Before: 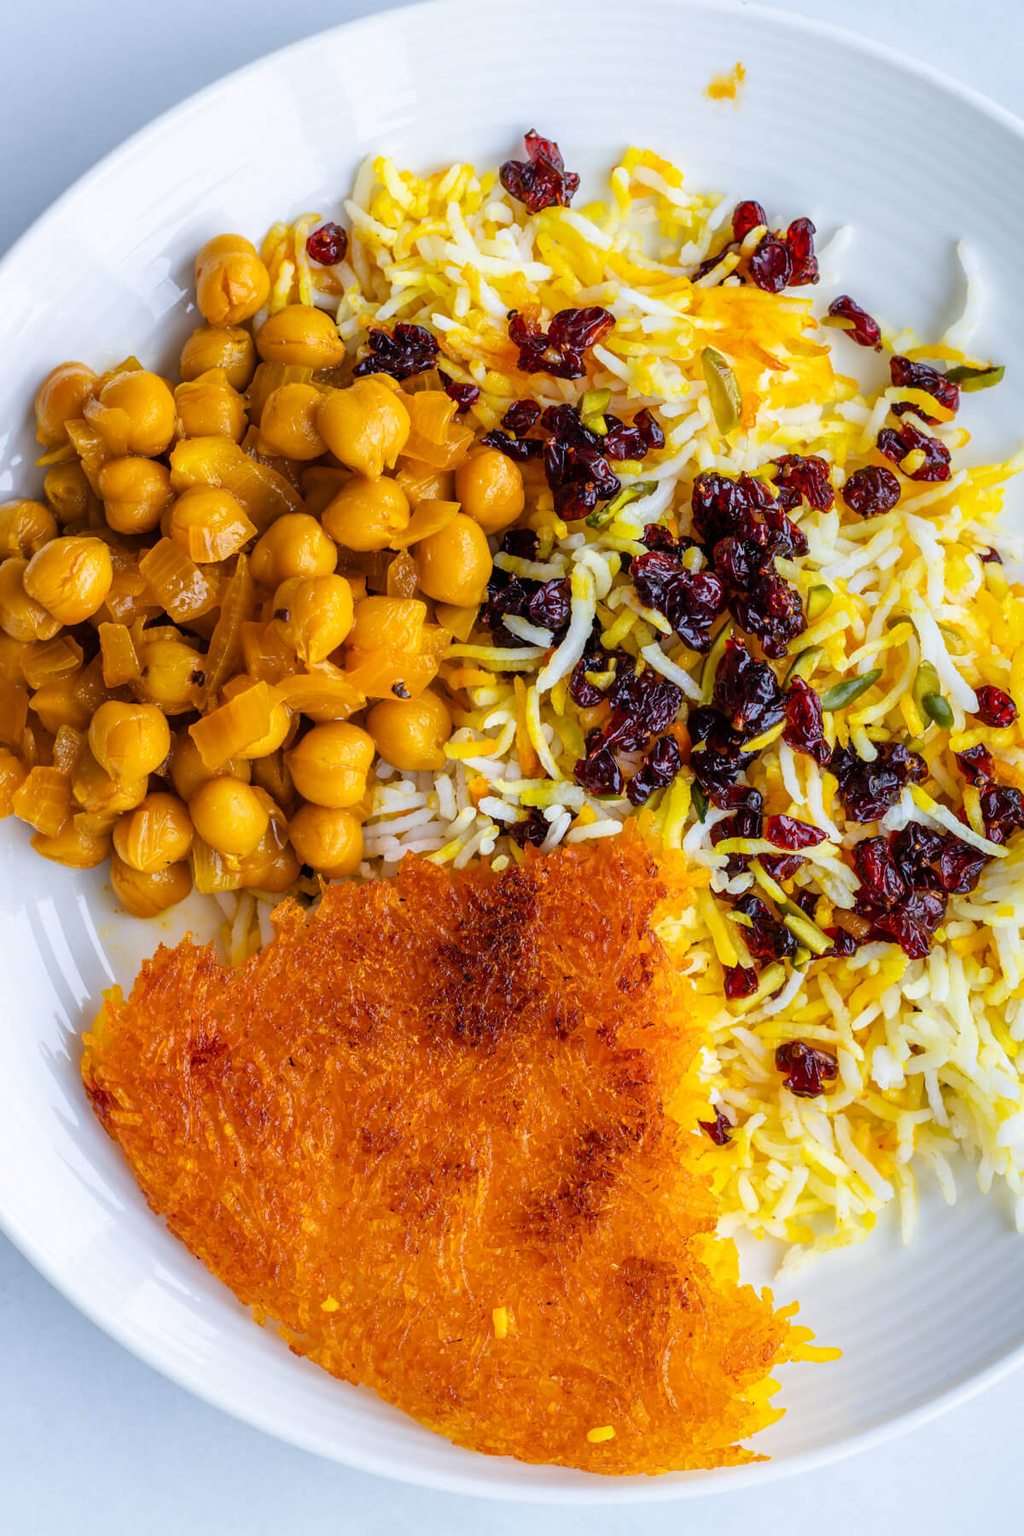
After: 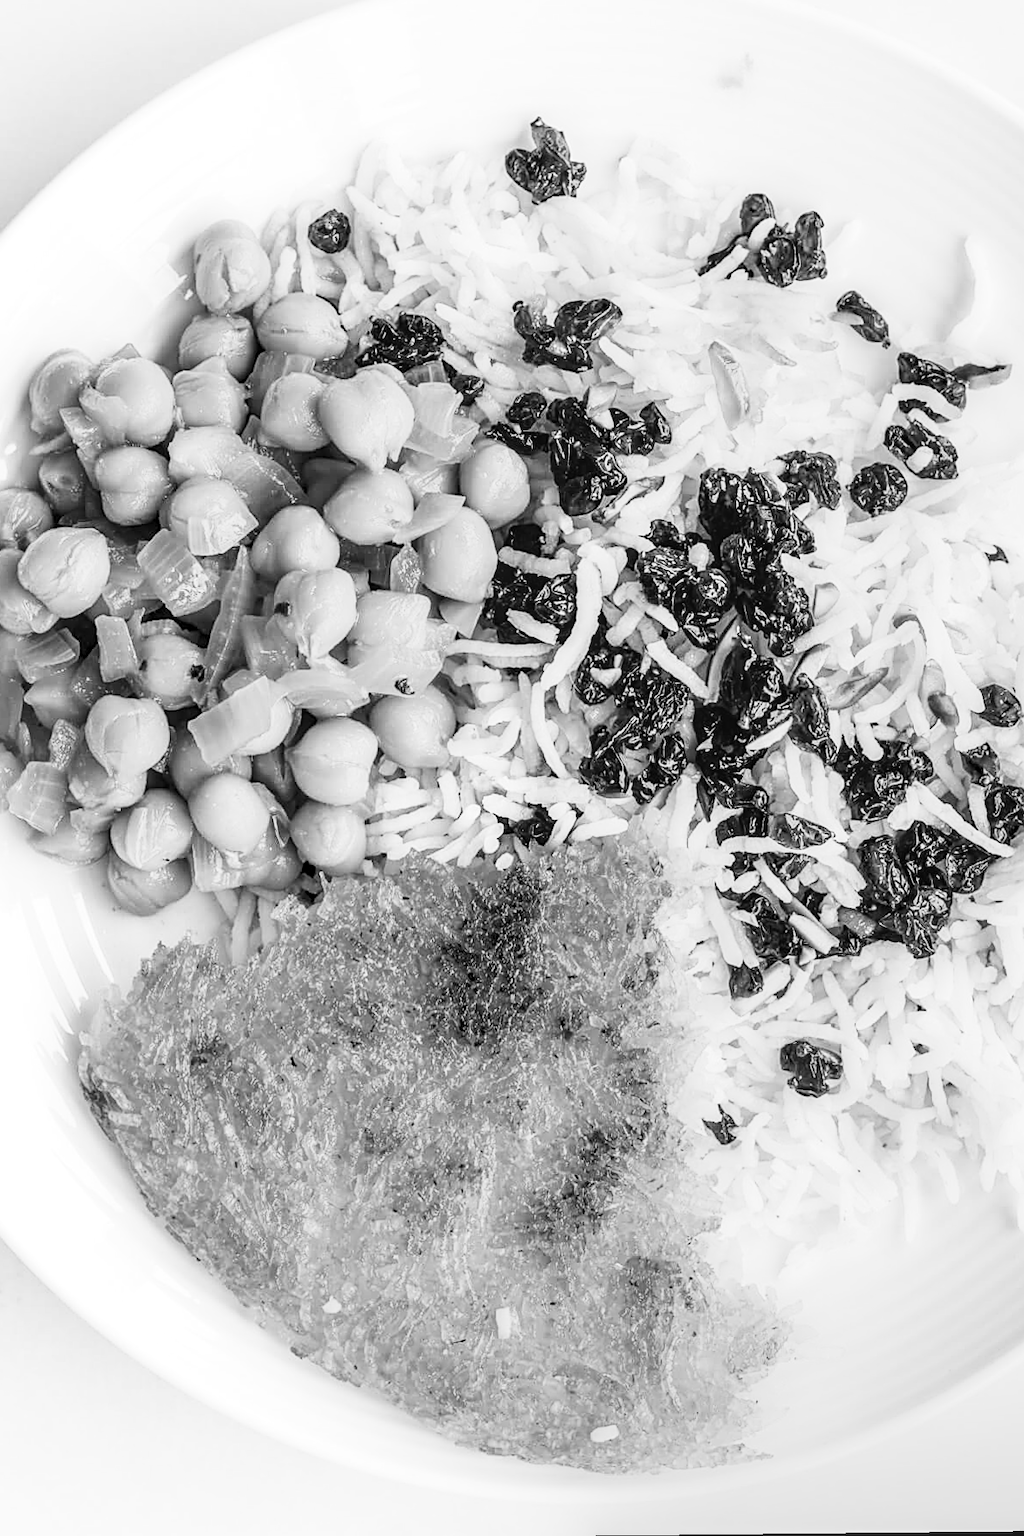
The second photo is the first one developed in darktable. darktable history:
local contrast: on, module defaults
rotate and perspective: rotation 0.174°, lens shift (vertical) 0.013, lens shift (horizontal) 0.019, shear 0.001, automatic cropping original format, crop left 0.007, crop right 0.991, crop top 0.016, crop bottom 0.997
monochrome: on, module defaults
tone curve: curves: ch0 [(0, 0) (0.003, 0.003) (0.011, 0.013) (0.025, 0.028) (0.044, 0.05) (0.069, 0.078) (0.1, 0.113) (0.136, 0.153) (0.177, 0.2) (0.224, 0.271) (0.277, 0.374) (0.335, 0.47) (0.399, 0.574) (0.468, 0.688) (0.543, 0.79) (0.623, 0.859) (0.709, 0.919) (0.801, 0.957) (0.898, 0.978) (1, 1)], preserve colors none
sharpen: on, module defaults
